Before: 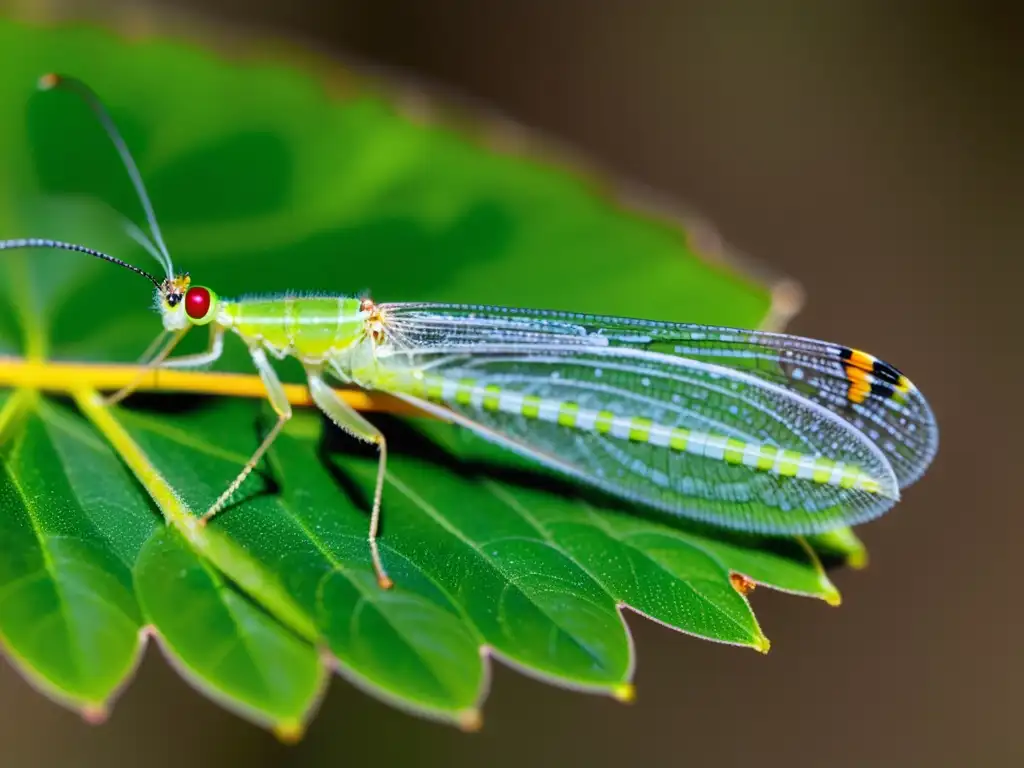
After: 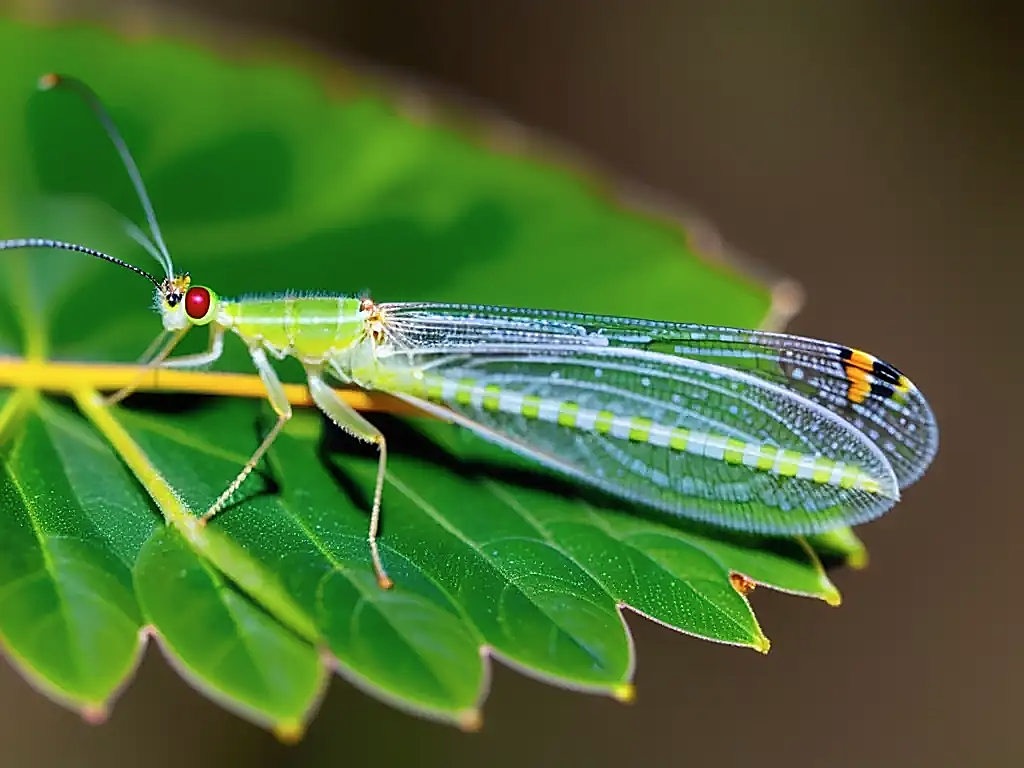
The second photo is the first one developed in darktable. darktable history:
sharpen: radius 1.373, amount 1.234, threshold 0.686
contrast brightness saturation: saturation -0.064
